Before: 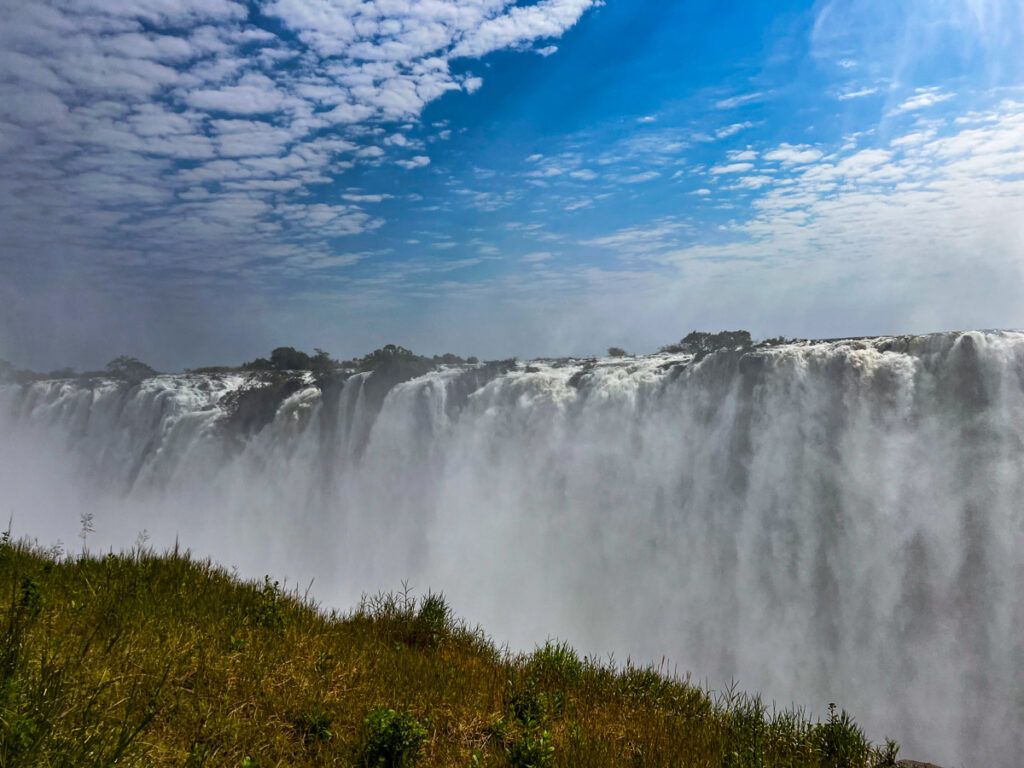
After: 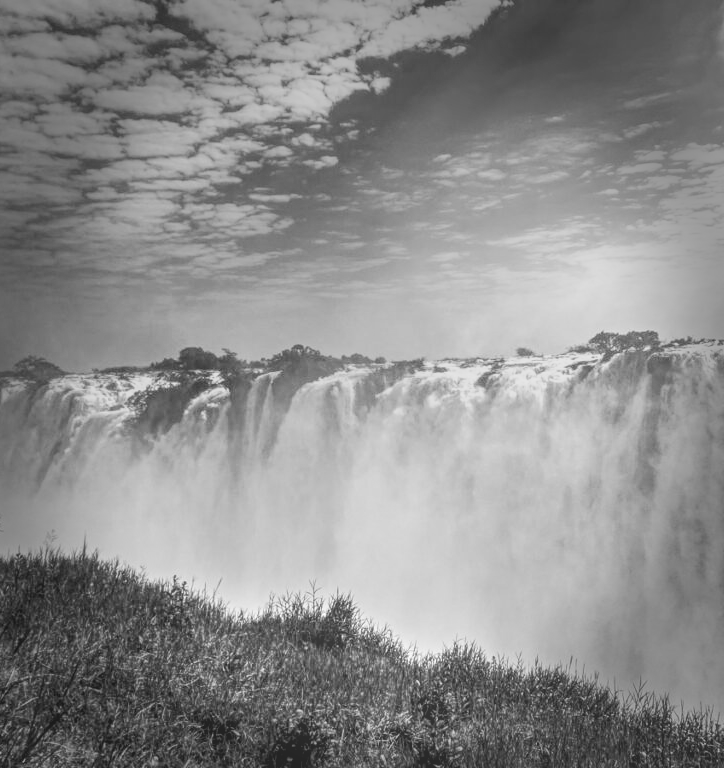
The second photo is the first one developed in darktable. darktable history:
base curve: curves: ch0 [(0, 0) (0.007, 0.004) (0.027, 0.03) (0.046, 0.07) (0.207, 0.54) (0.442, 0.872) (0.673, 0.972) (1, 1)], preserve colors none
crop and rotate: left 9.061%, right 20.142%
vignetting: fall-off start 66.7%, fall-off radius 39.74%, brightness -0.576, saturation -0.258, automatic ratio true, width/height ratio 0.671, dithering 16-bit output
monochrome: a 26.22, b 42.67, size 0.8
local contrast: highlights 73%, shadows 15%, midtone range 0.197
levels: levels [0.026, 0.507, 0.987]
